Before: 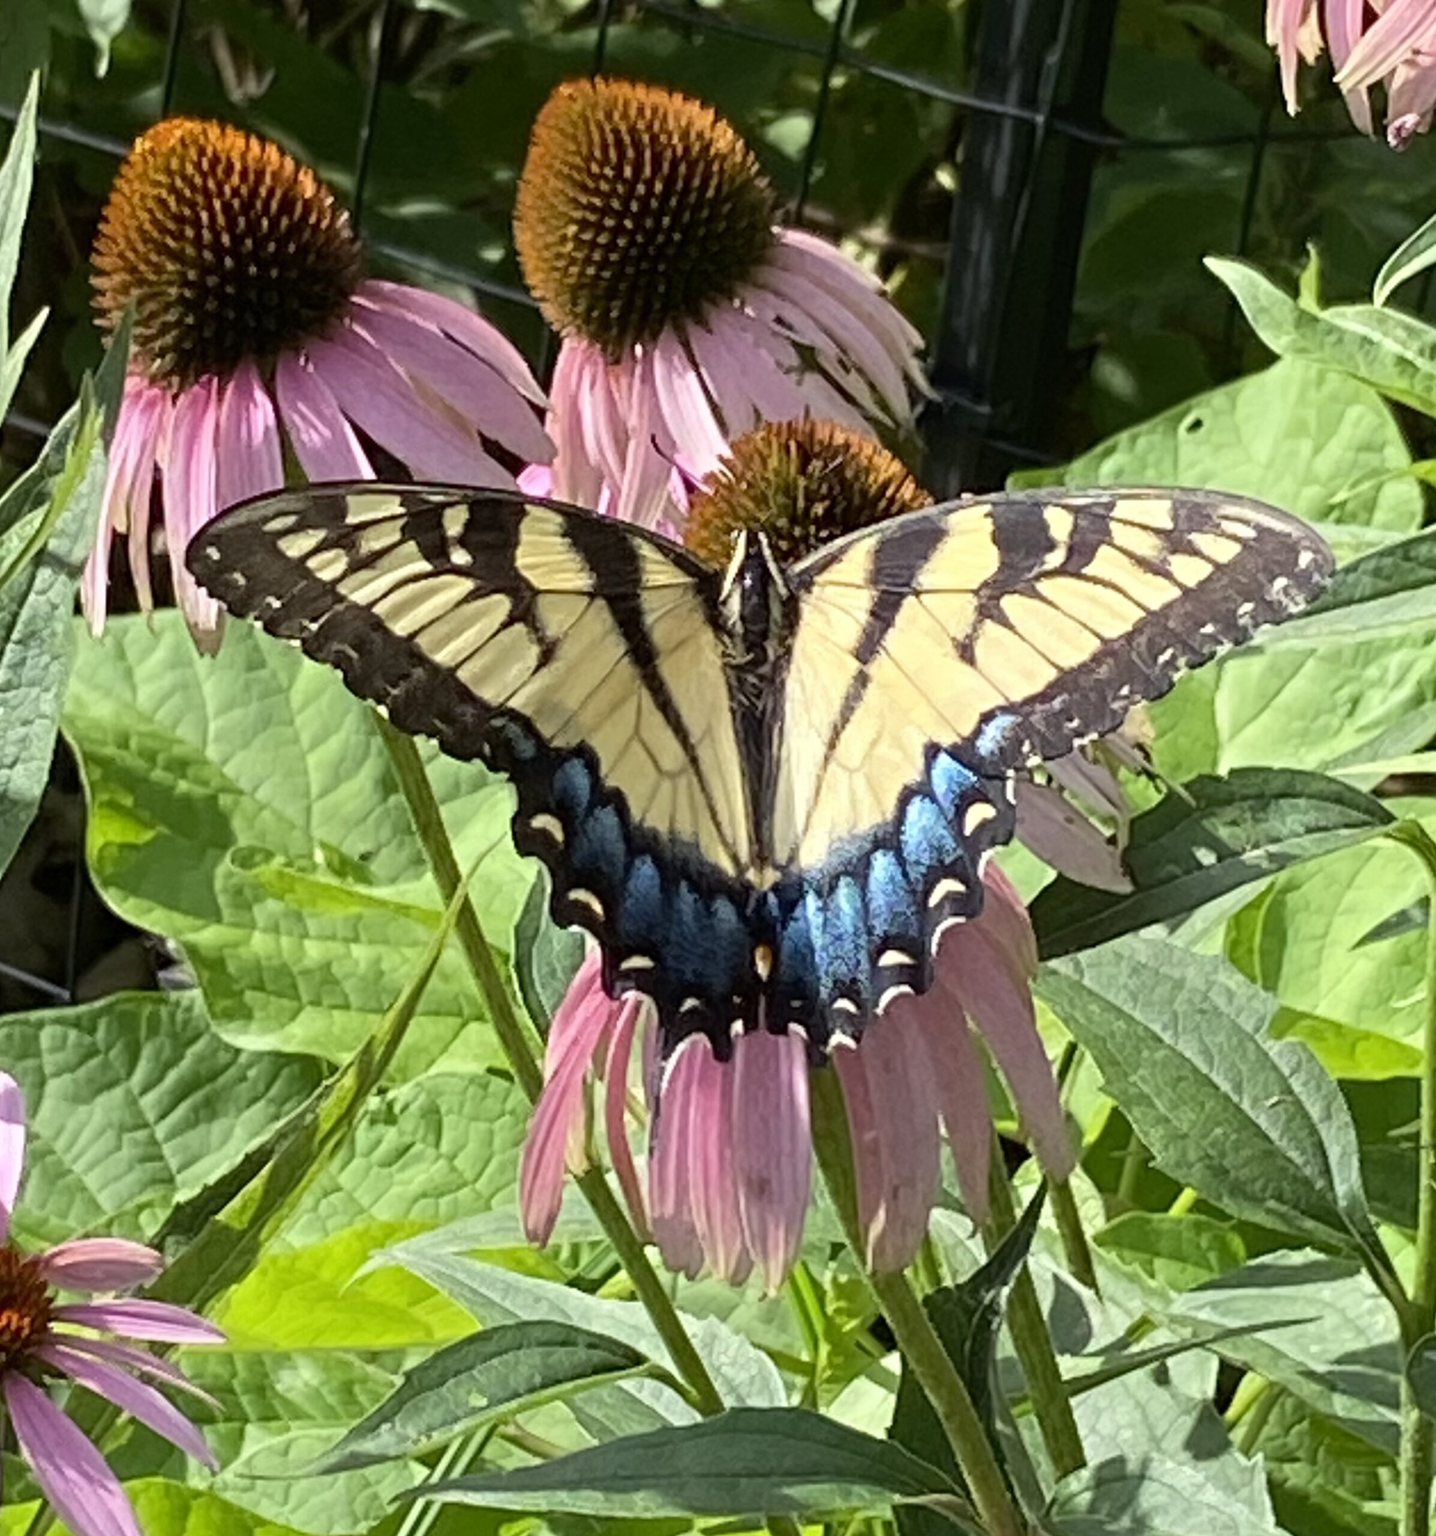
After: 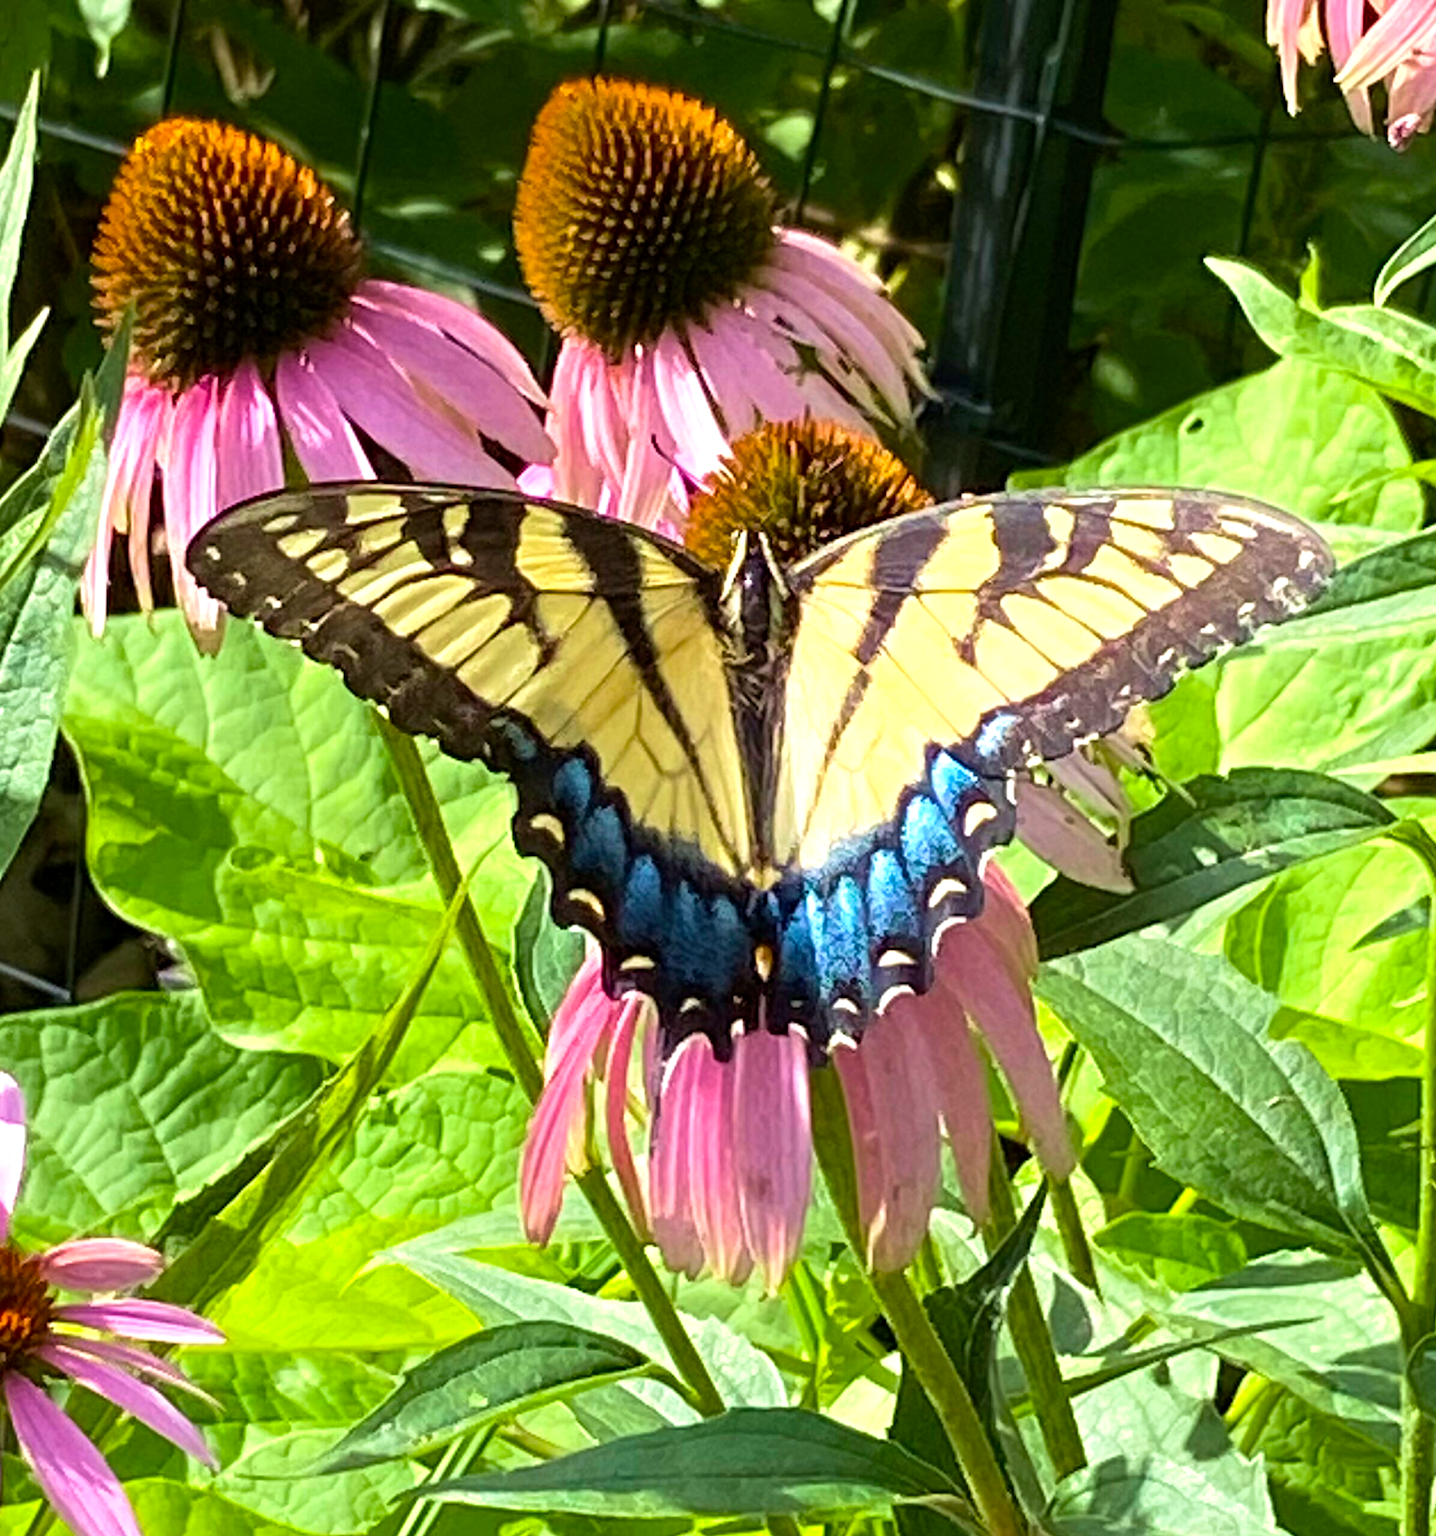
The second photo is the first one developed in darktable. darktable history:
color balance rgb: perceptual saturation grading › global saturation 25%, global vibrance 20%
velvia: on, module defaults
exposure: black level correction 0.001, exposure 0.5 EV, compensate exposure bias true, compensate highlight preservation false
